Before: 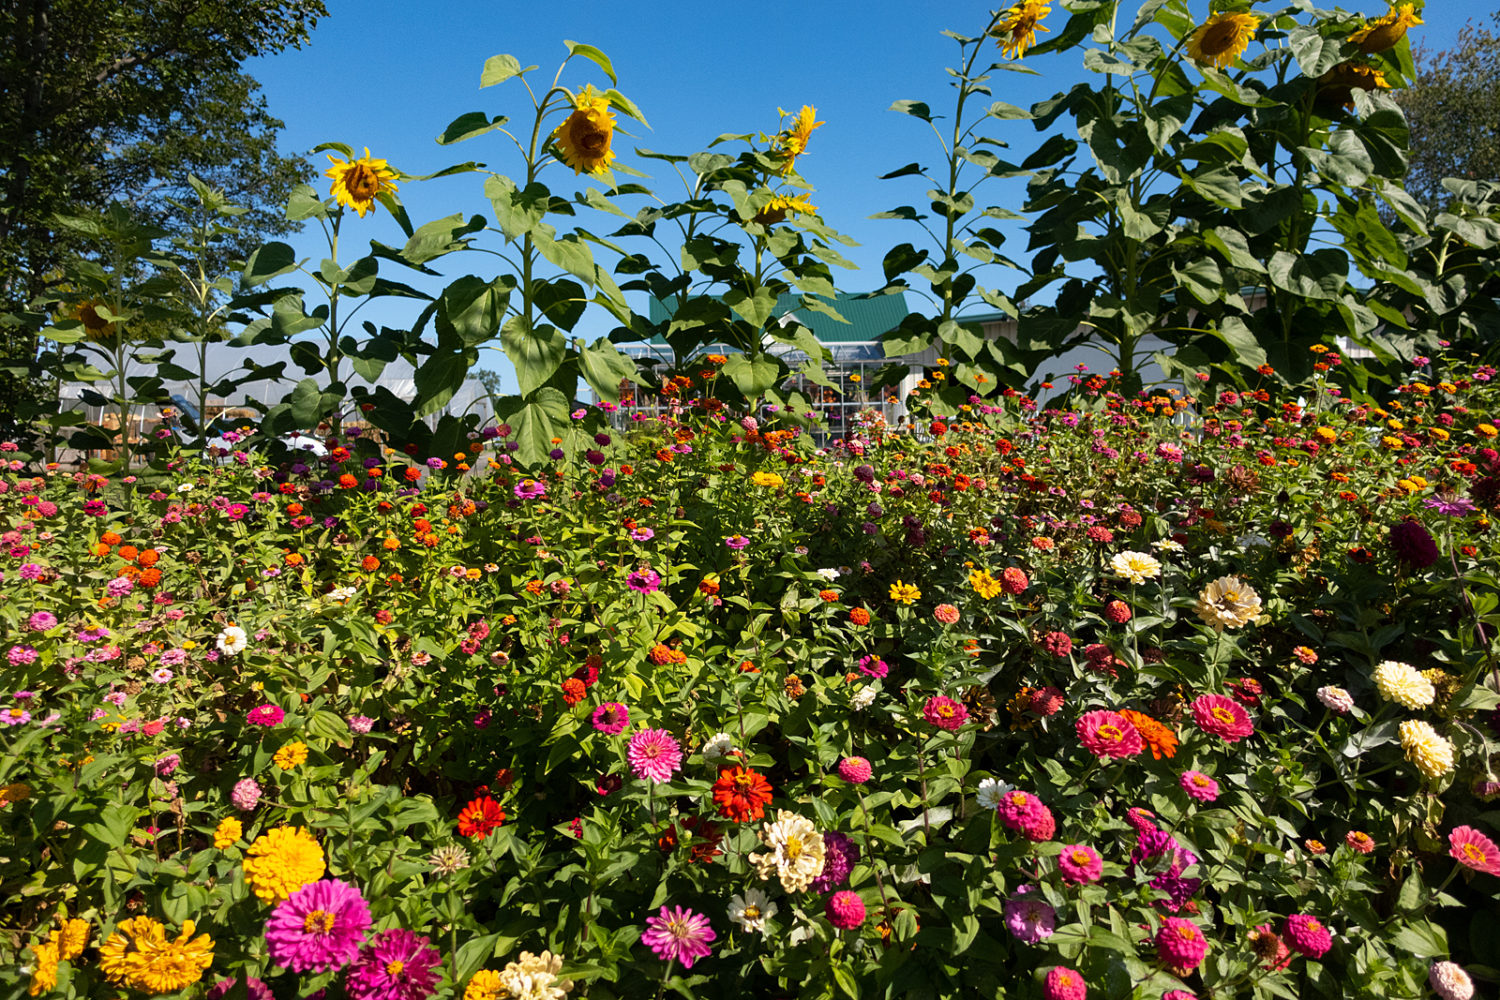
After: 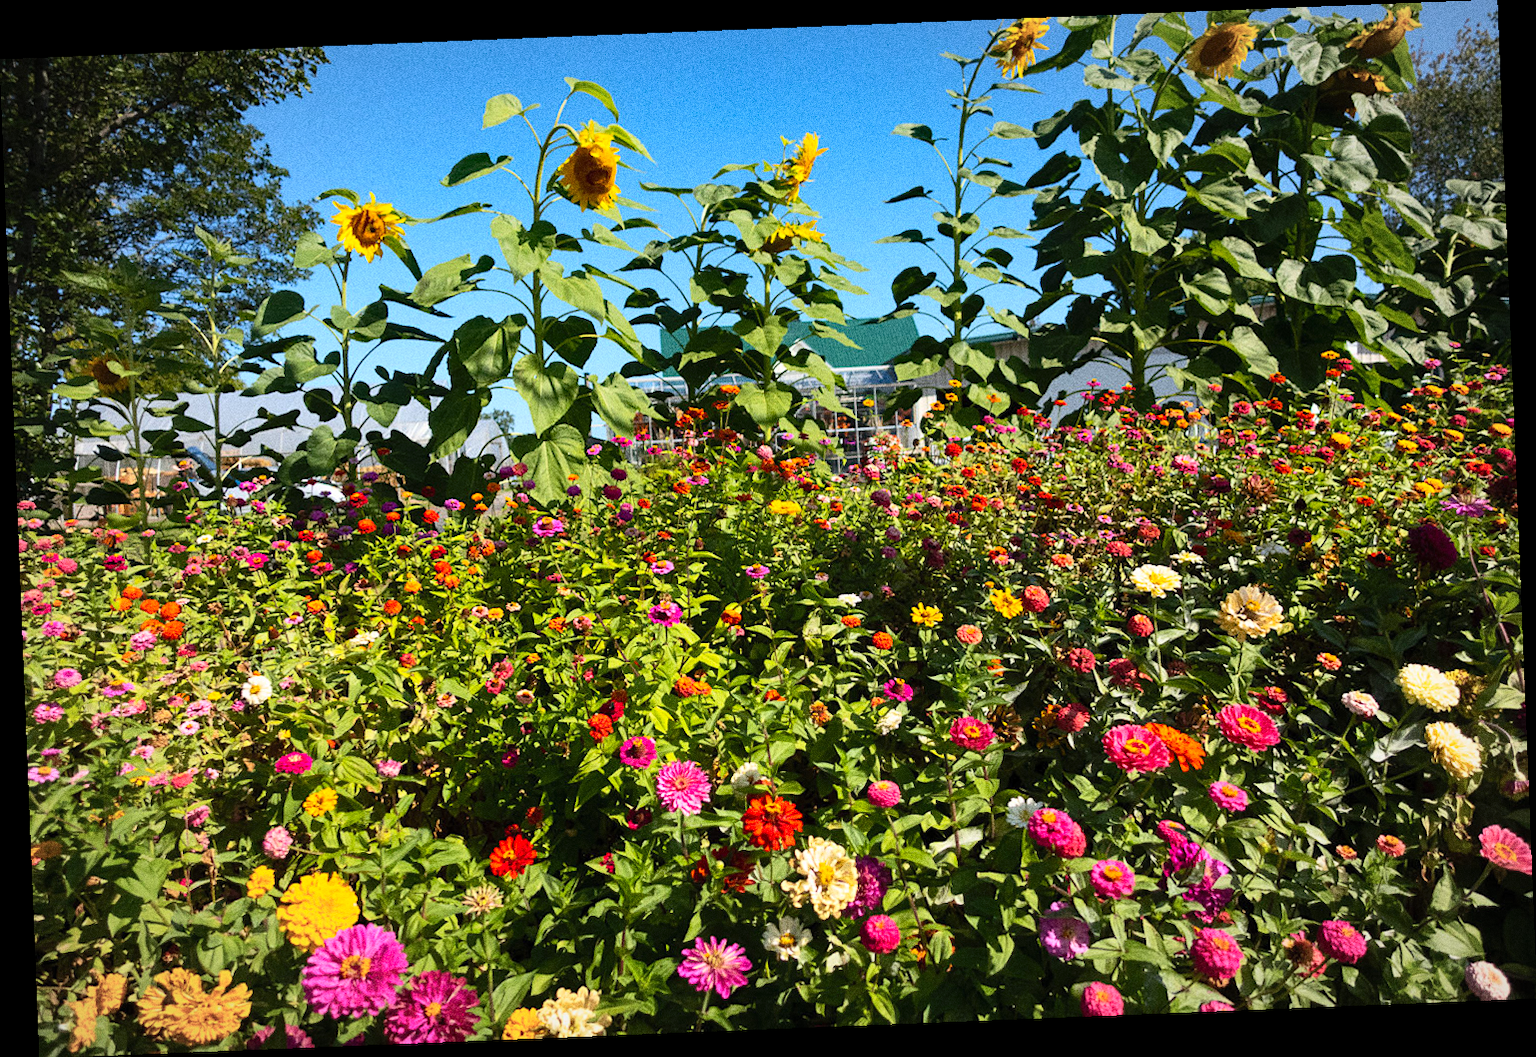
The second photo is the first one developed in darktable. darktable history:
rotate and perspective: rotation -2.29°, automatic cropping off
grain: coarseness 0.09 ISO, strength 40%
contrast brightness saturation: contrast 0.2, brightness 0.16, saturation 0.22
vignetting: fall-off radius 100%, width/height ratio 1.337
